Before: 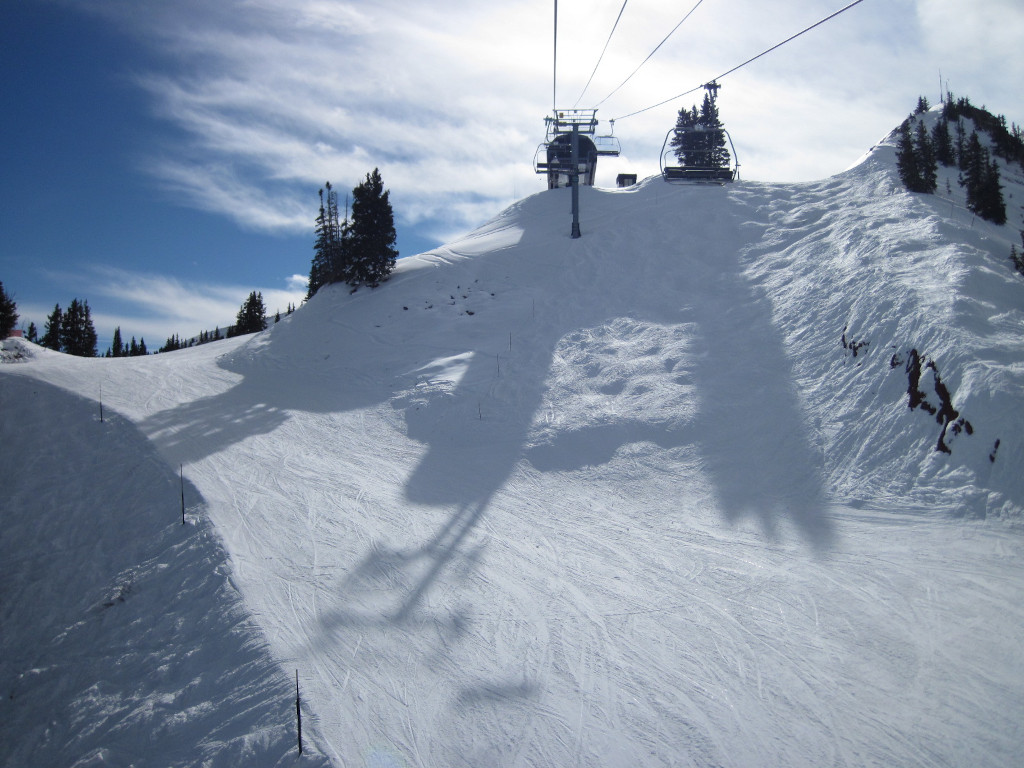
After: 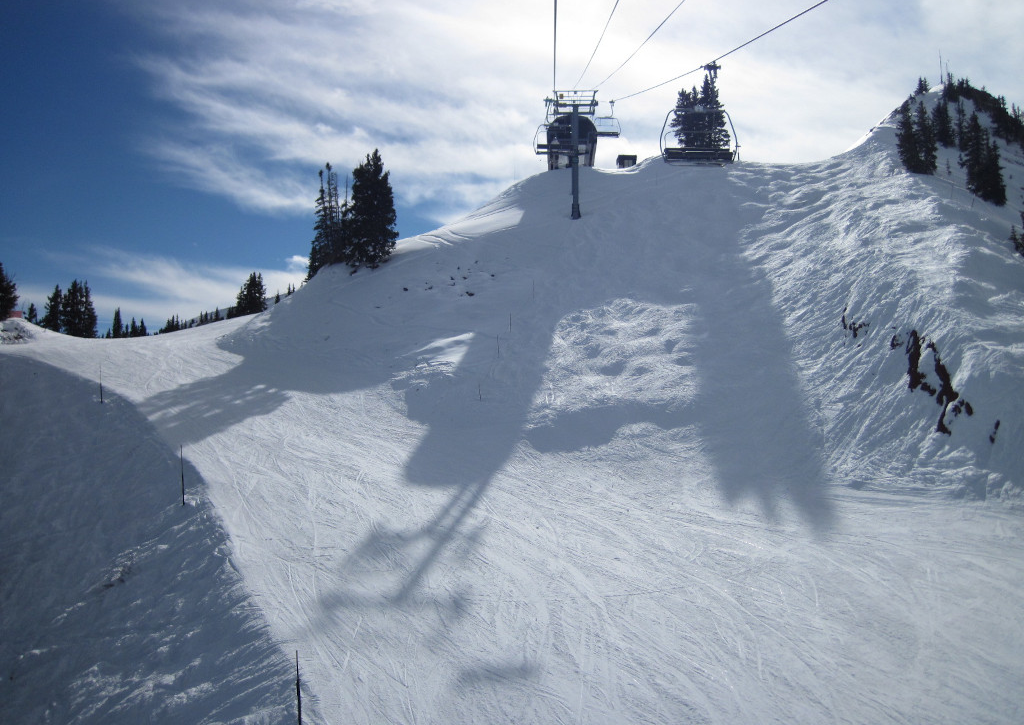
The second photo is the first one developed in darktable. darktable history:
crop and rotate: top 2.479%, bottom 3.018%
